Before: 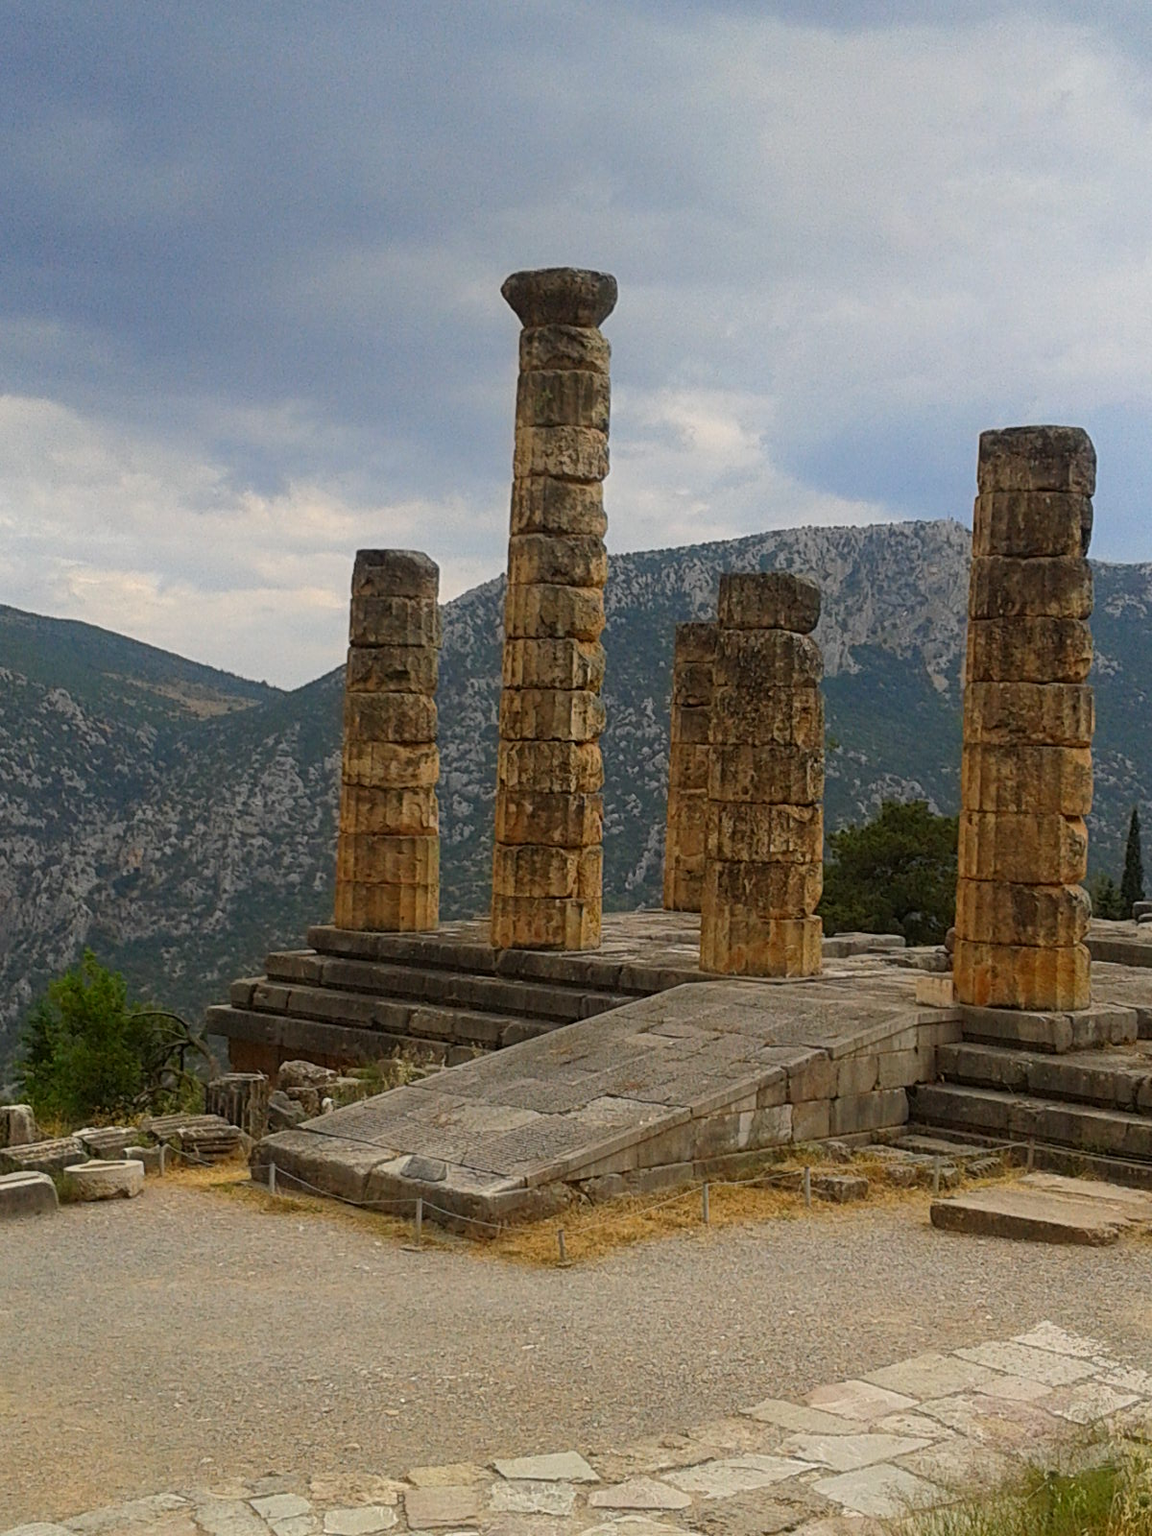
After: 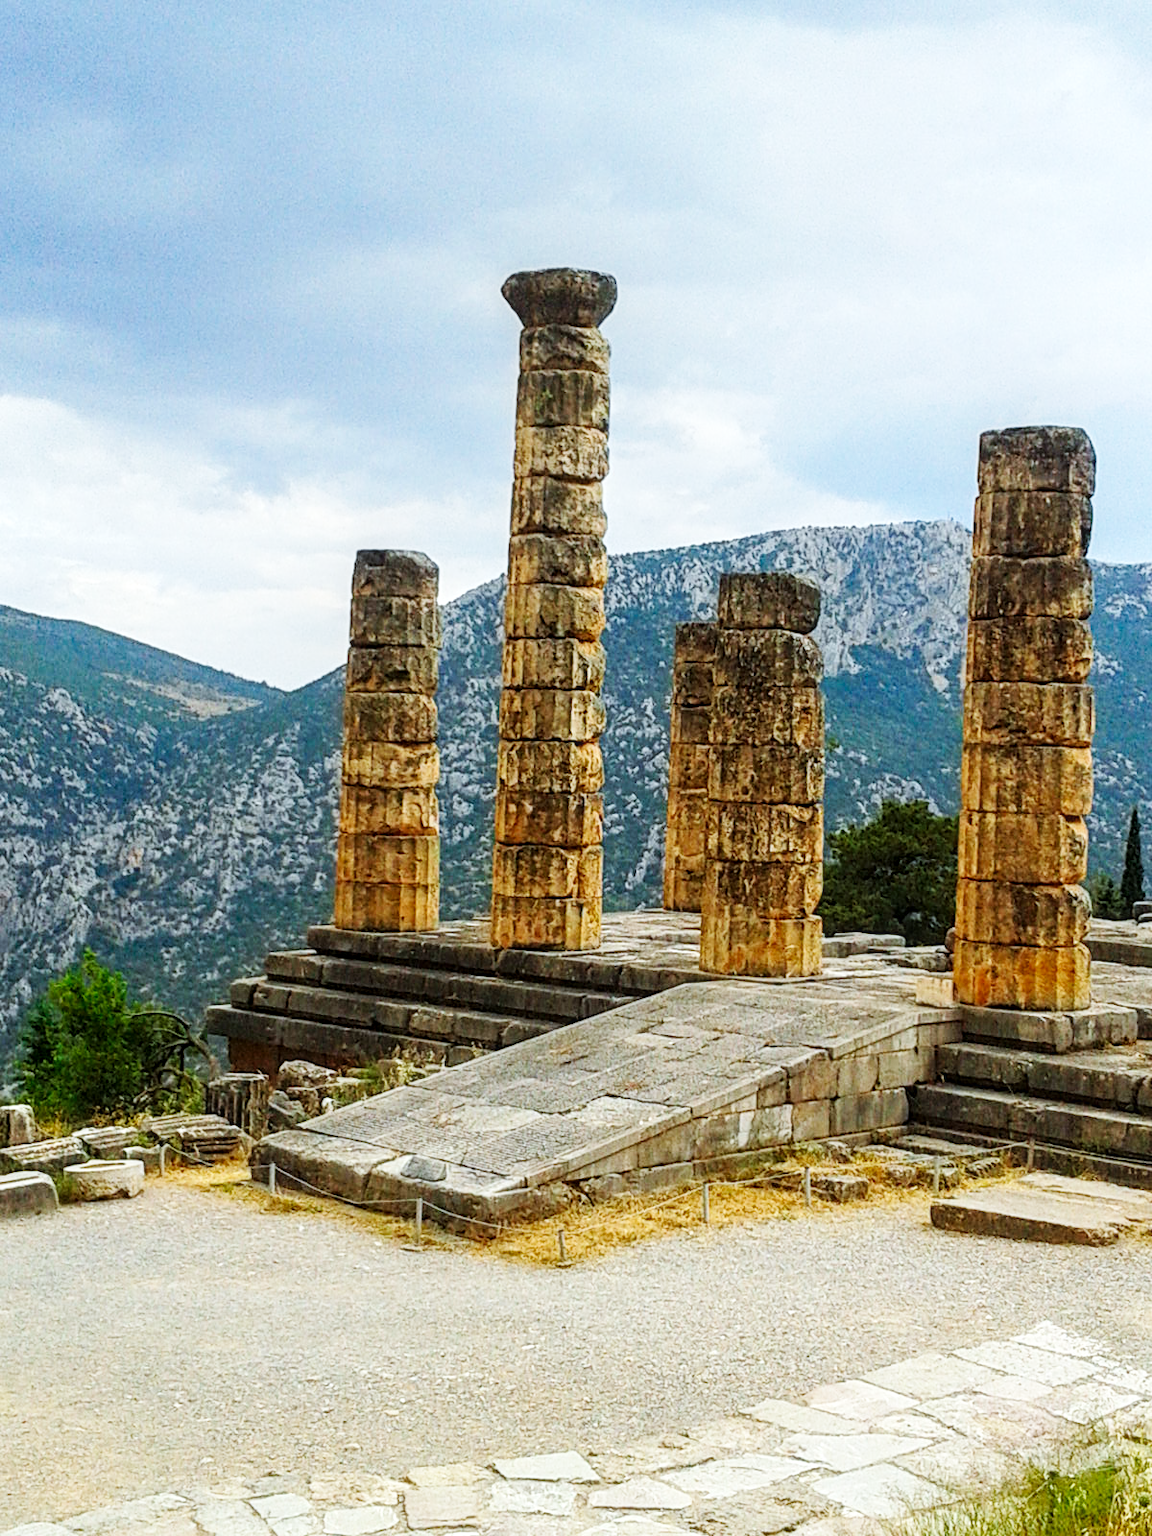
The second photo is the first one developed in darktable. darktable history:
local contrast: on, module defaults
base curve: curves: ch0 [(0, 0.003) (0.001, 0.002) (0.006, 0.004) (0.02, 0.022) (0.048, 0.086) (0.094, 0.234) (0.162, 0.431) (0.258, 0.629) (0.385, 0.8) (0.548, 0.918) (0.751, 0.988) (1, 1)], preserve colors none
color calibration: illuminant Planckian (black body), x 0.368, y 0.361, temperature 4275.92 K
